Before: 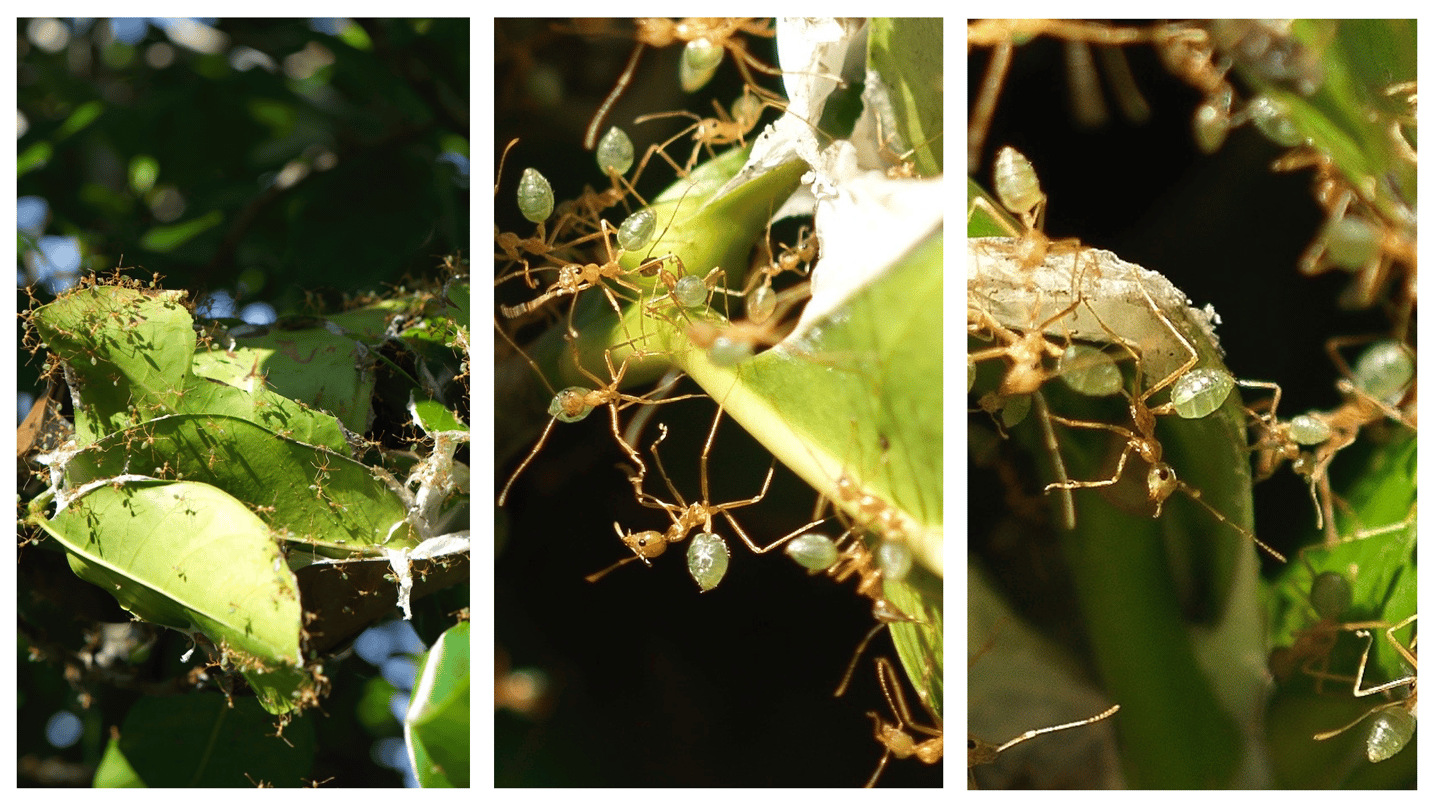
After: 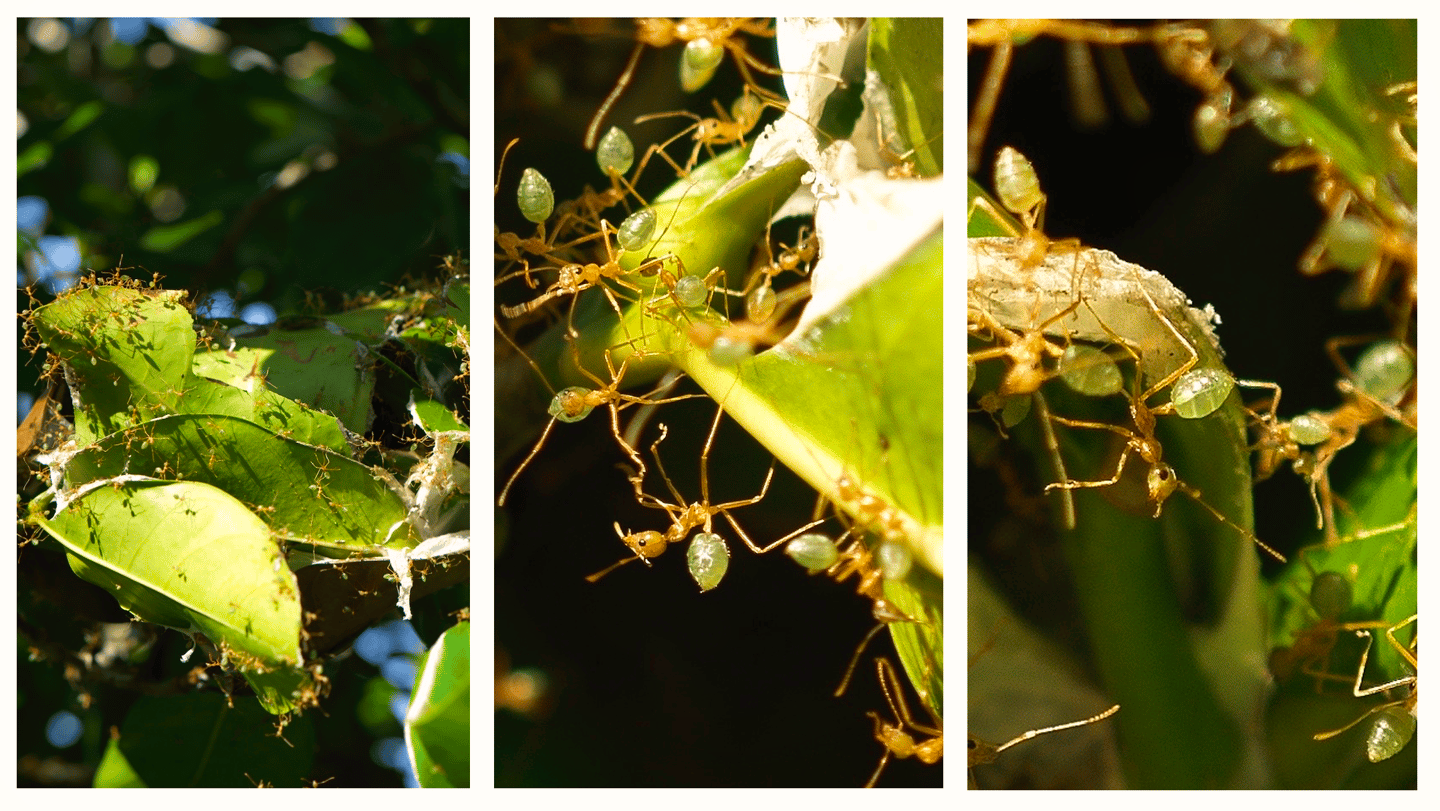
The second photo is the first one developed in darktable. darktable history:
shadows and highlights: shadows 32.37, highlights -32.51, soften with gaussian
velvia: on, module defaults
color balance rgb: highlights gain › chroma 1.013%, highlights gain › hue 60.19°, perceptual saturation grading › global saturation 14.646%, global vibrance 20.346%
